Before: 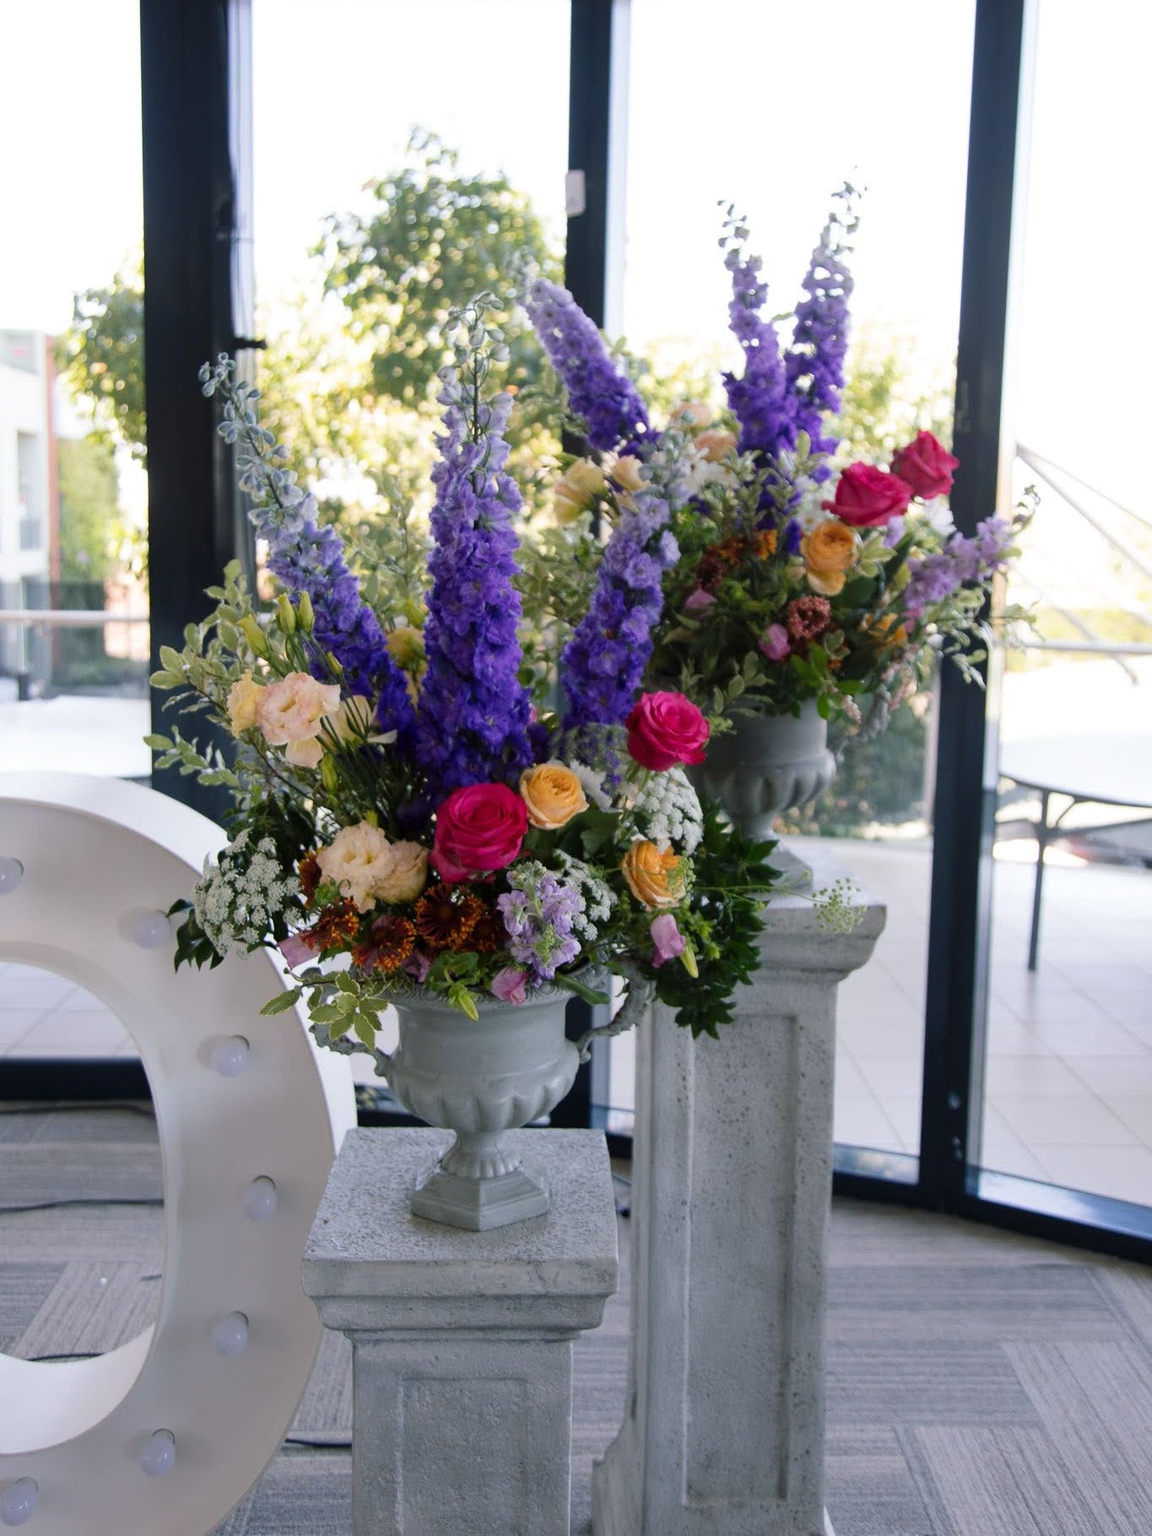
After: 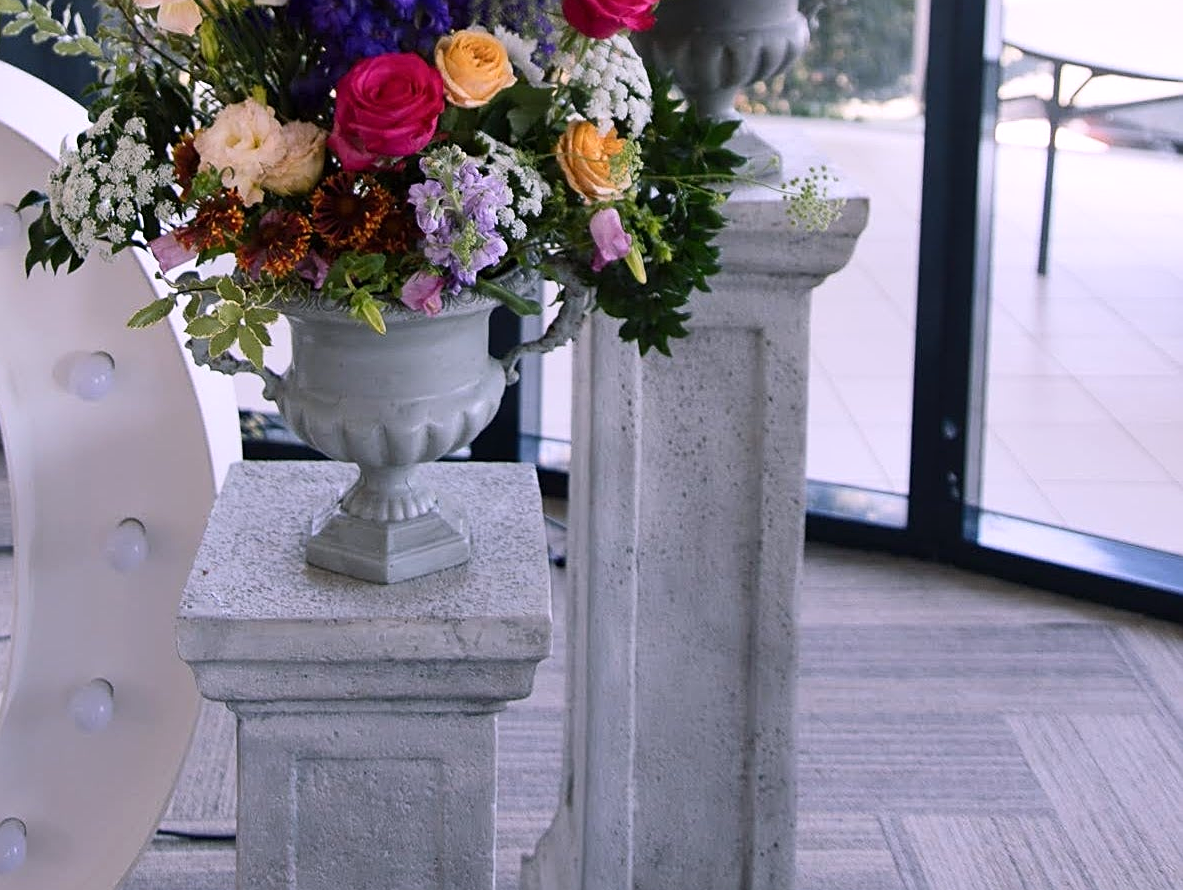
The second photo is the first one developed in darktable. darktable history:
white balance: red 1.05, blue 1.072
crop and rotate: left 13.306%, top 48.129%, bottom 2.928%
contrast brightness saturation: contrast 0.15, brightness 0.05
sharpen: on, module defaults
